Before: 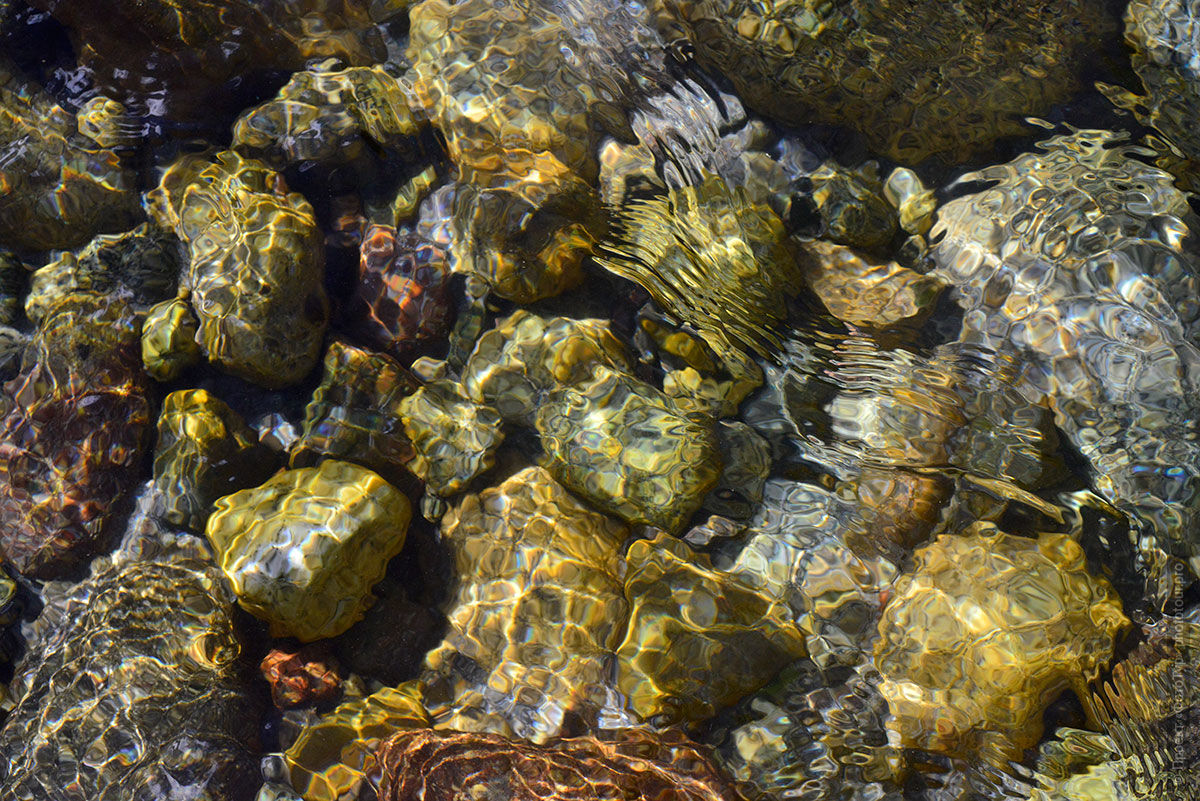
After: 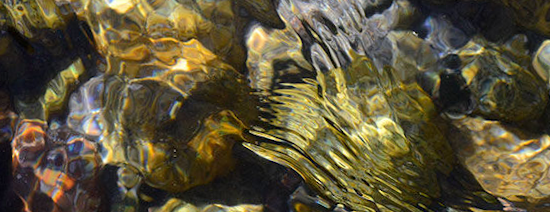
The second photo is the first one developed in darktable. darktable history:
crop: left 28.64%, top 16.832%, right 26.637%, bottom 58.055%
rotate and perspective: rotation -2.22°, lens shift (horizontal) -0.022, automatic cropping off
